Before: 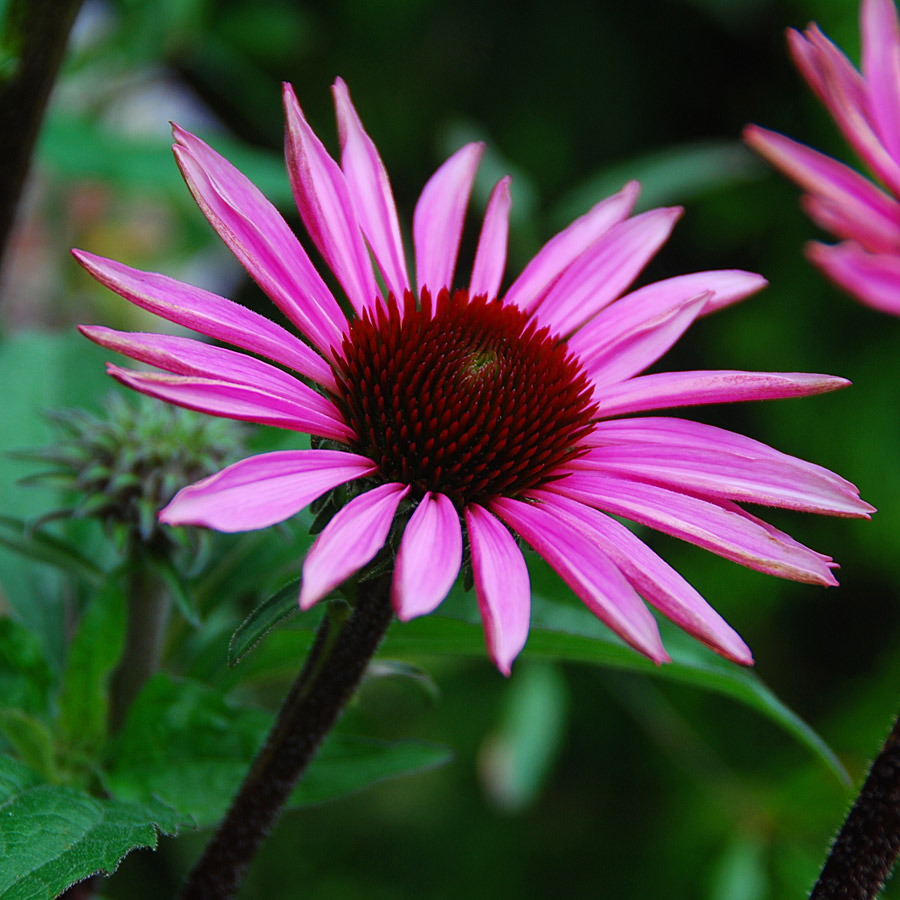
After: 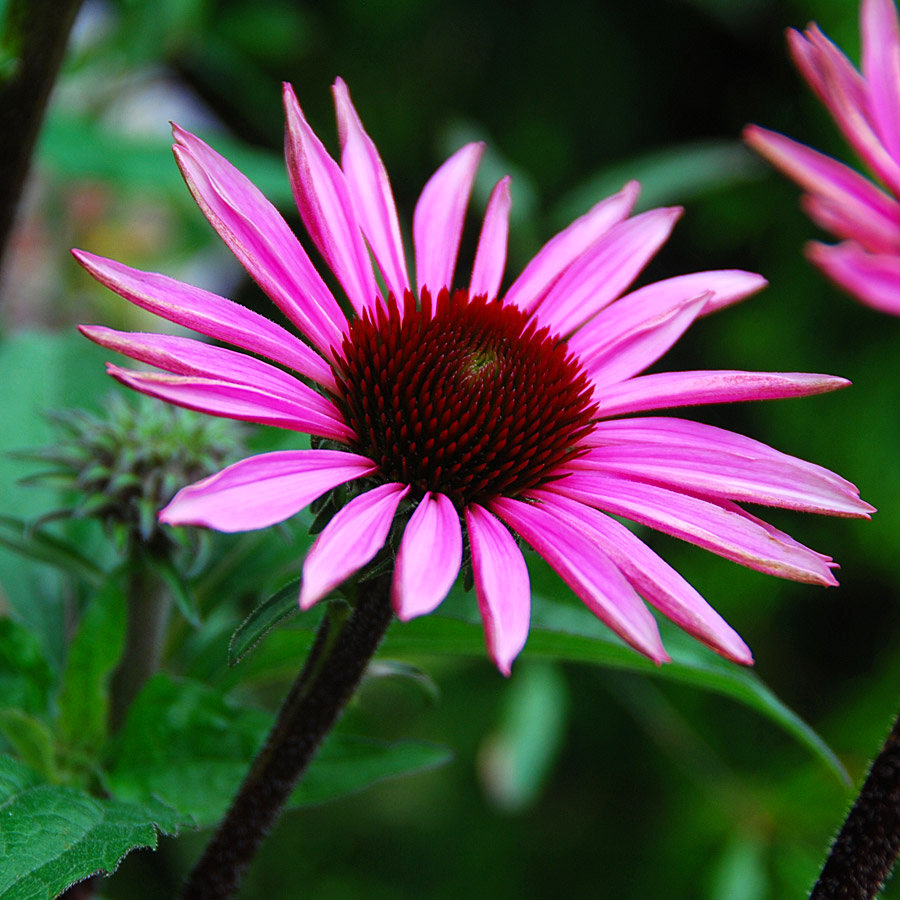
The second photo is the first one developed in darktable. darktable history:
levels: mode automatic, black 0.013%, levels [0.246, 0.256, 0.506]
